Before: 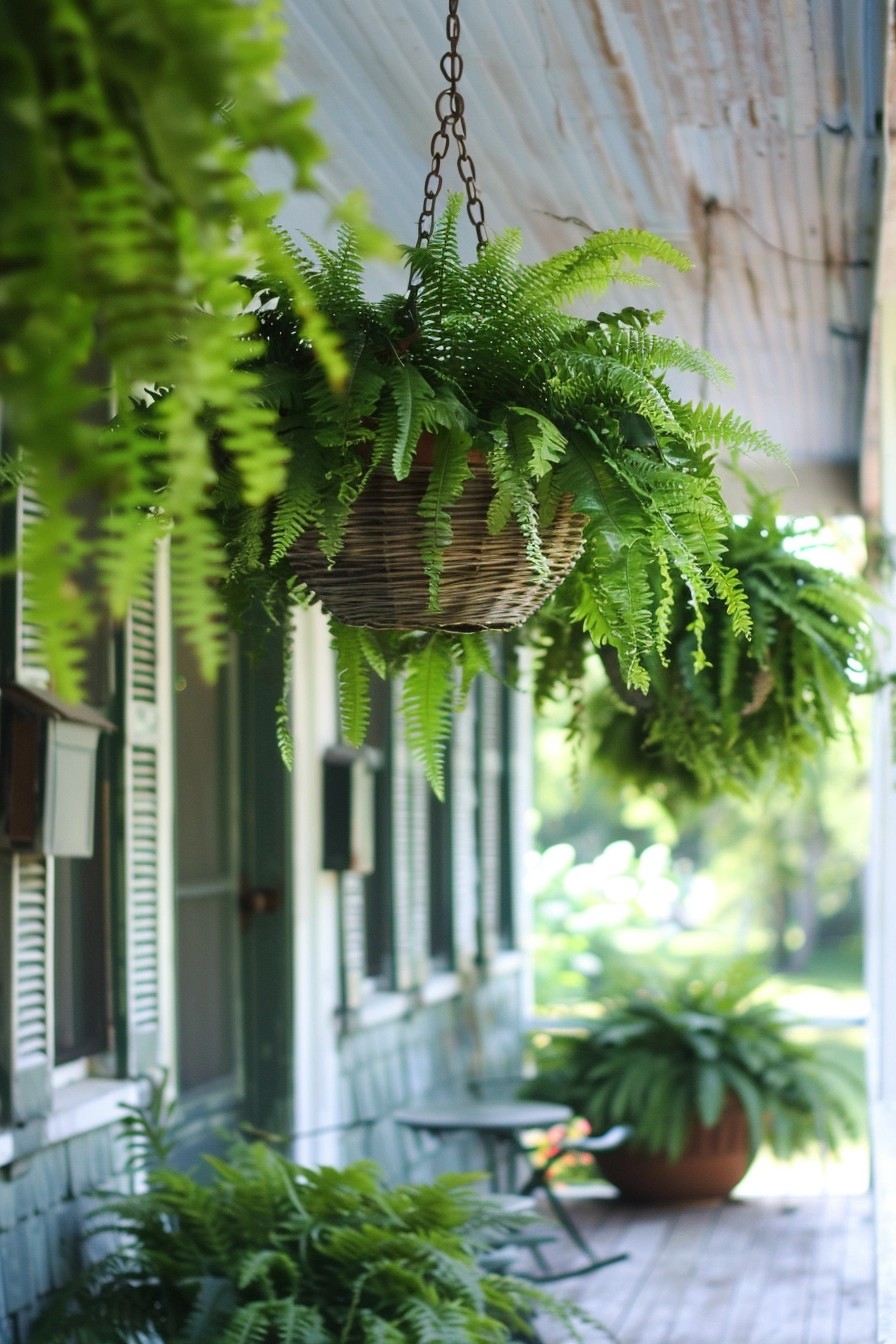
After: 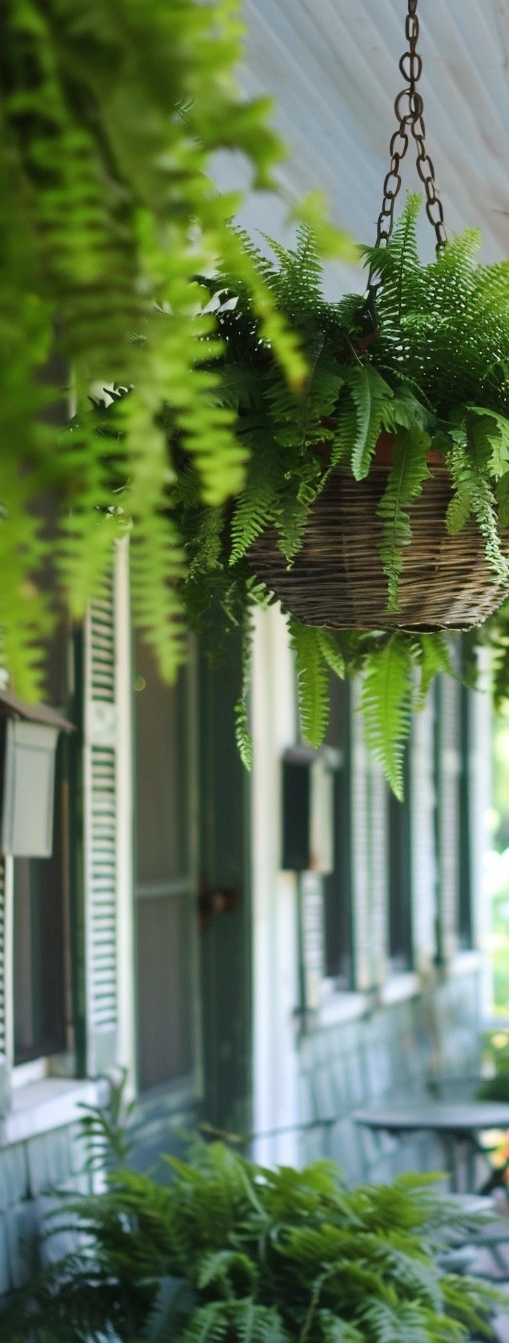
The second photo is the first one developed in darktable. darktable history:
crop: left 4.664%, right 38.468%
